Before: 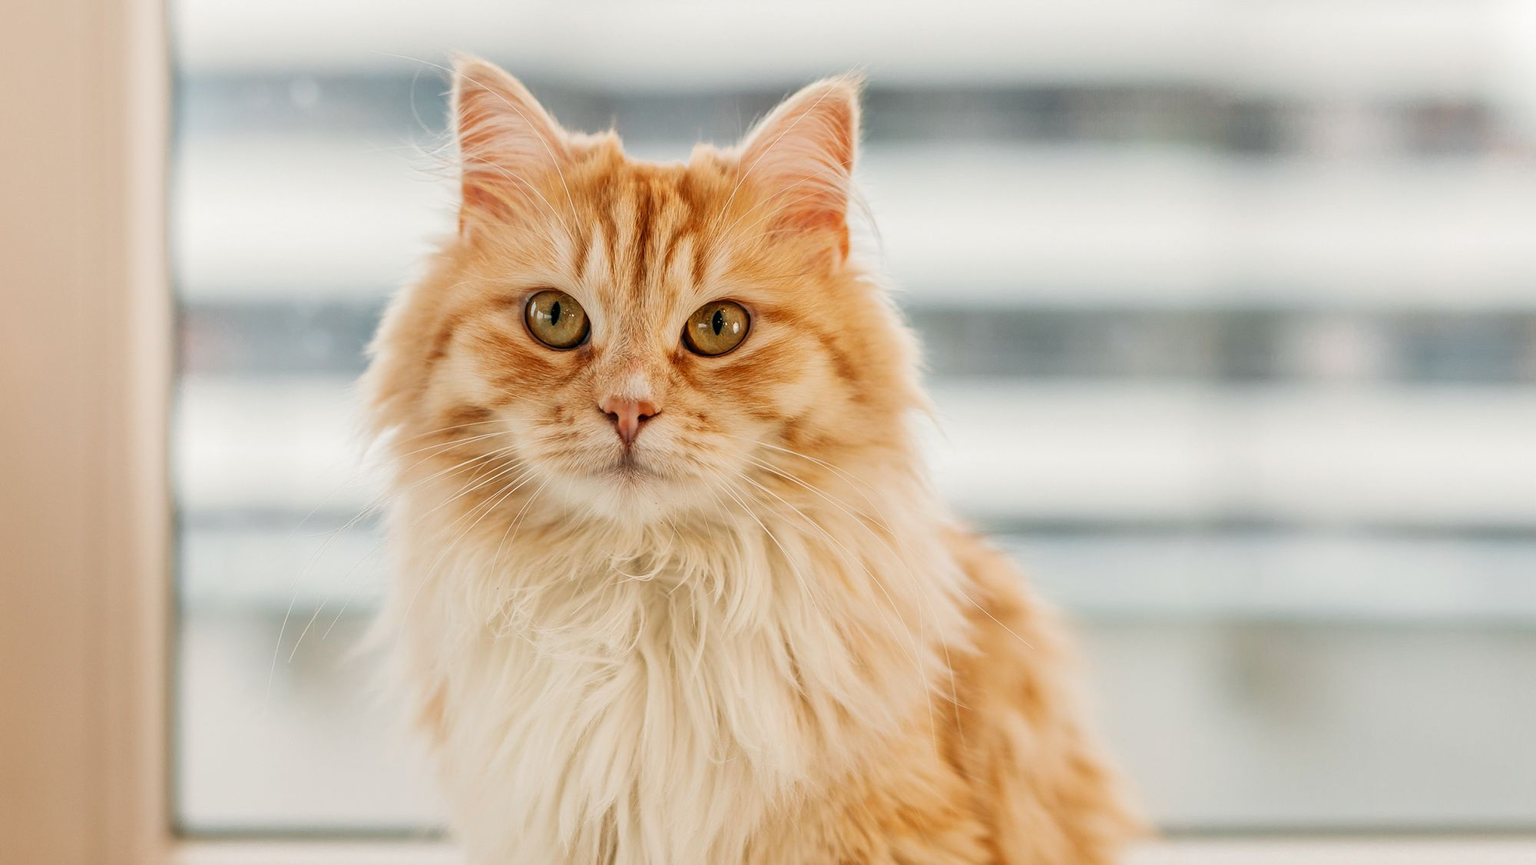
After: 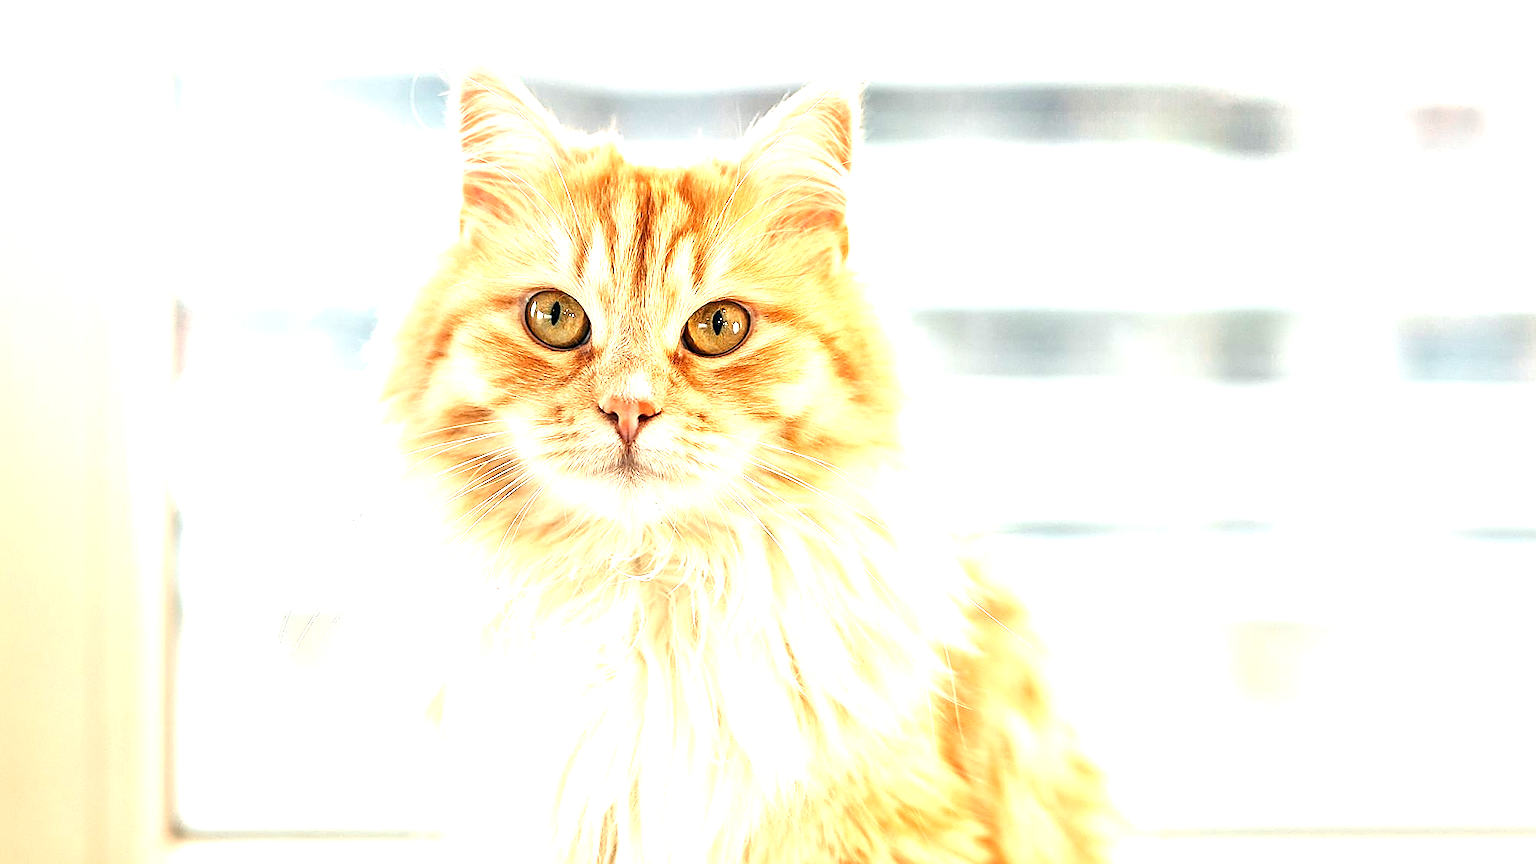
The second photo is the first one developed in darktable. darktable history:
sharpen: radius 1.4, amount 1.25, threshold 0.7
exposure: exposure 1.5 EV, compensate highlight preservation false
